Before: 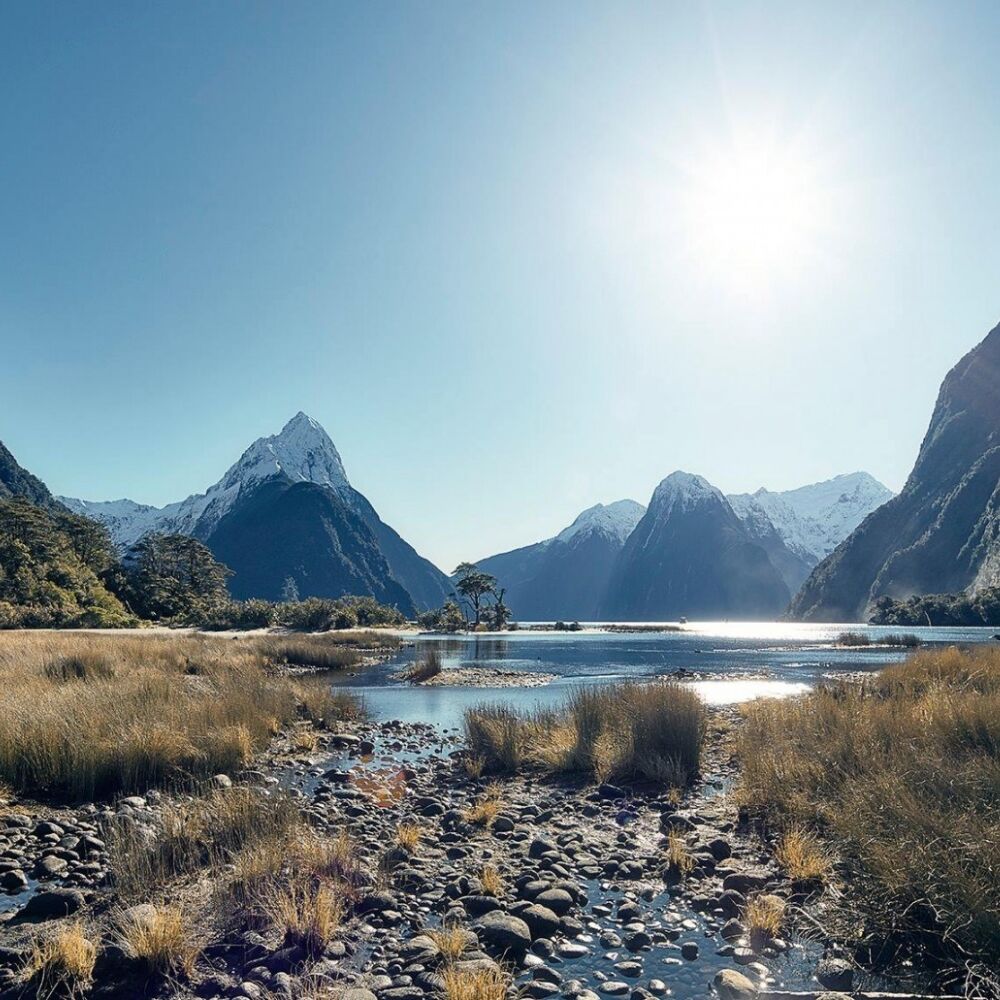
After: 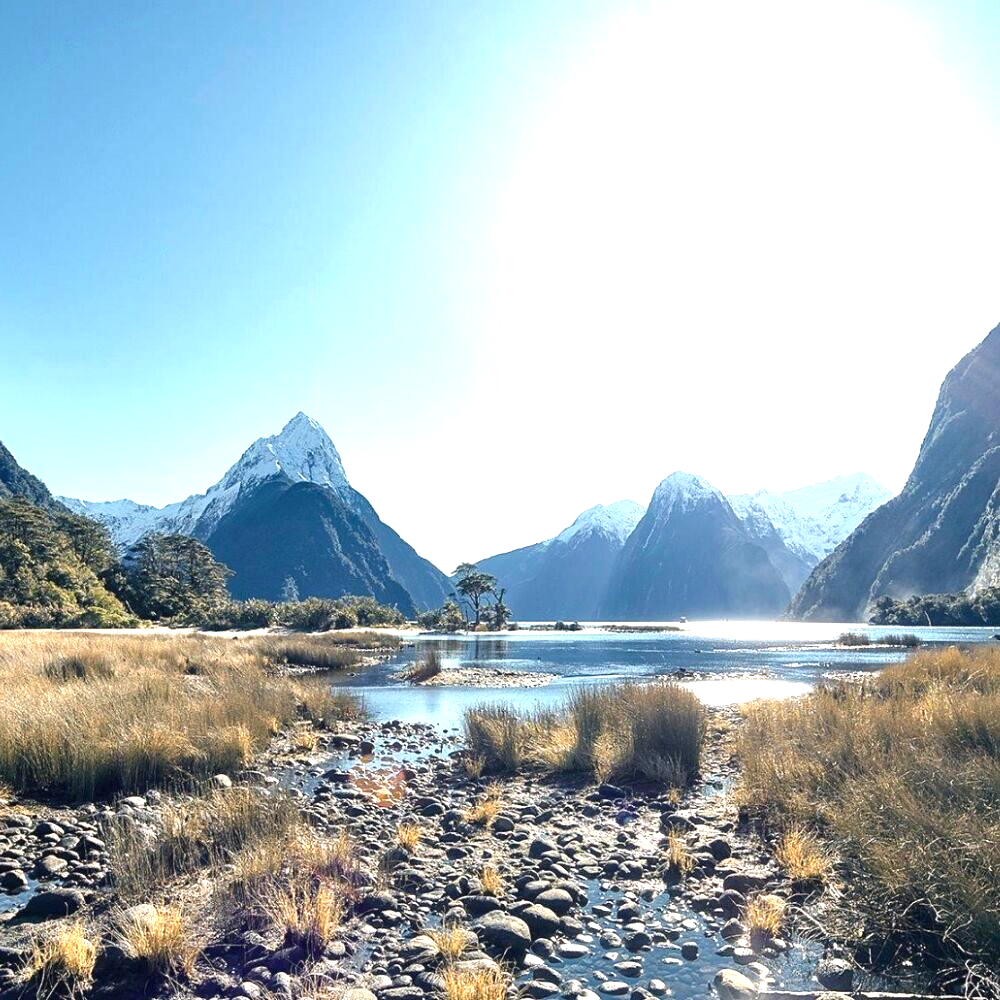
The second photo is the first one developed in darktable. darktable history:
exposure: exposure 1.094 EV, compensate highlight preservation false
